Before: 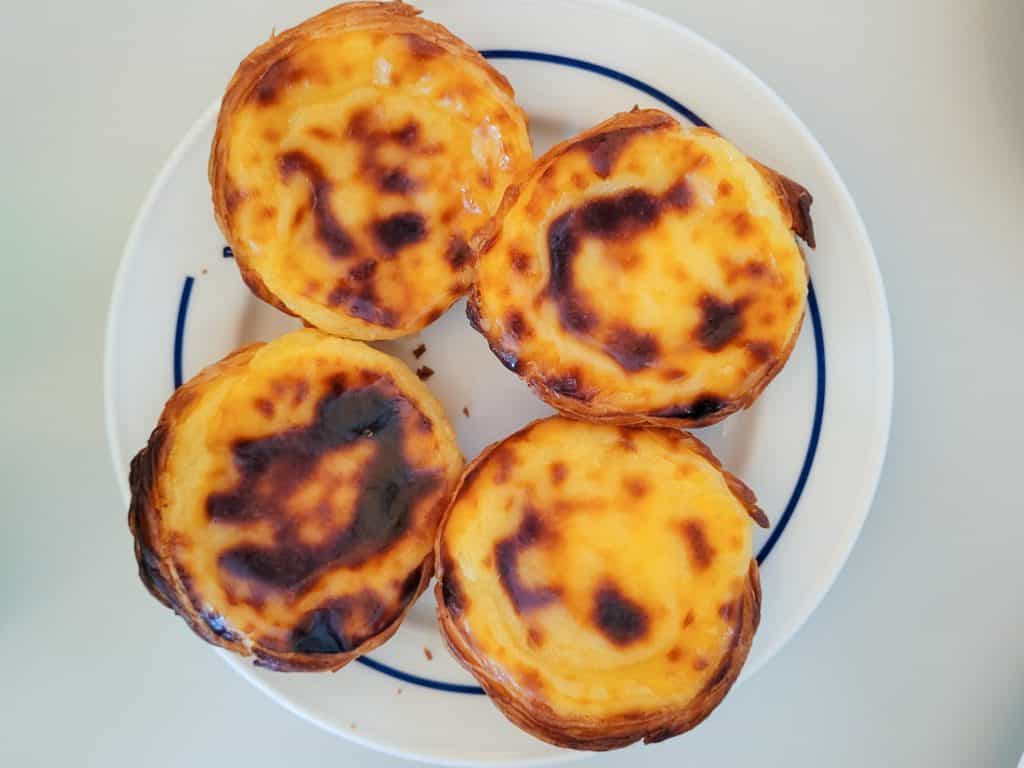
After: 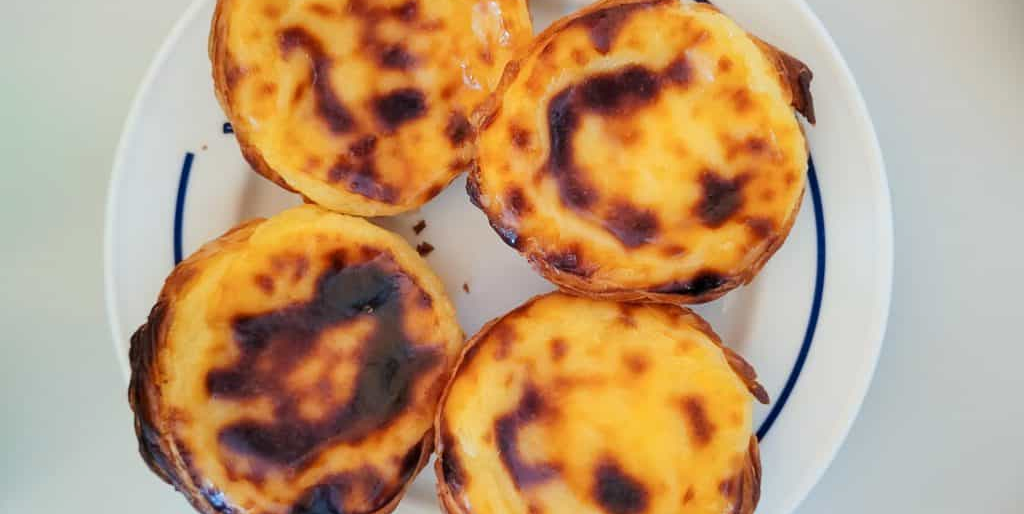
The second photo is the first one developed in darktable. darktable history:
crop: top 16.26%, bottom 16.759%
contrast brightness saturation: contrast 0.07
